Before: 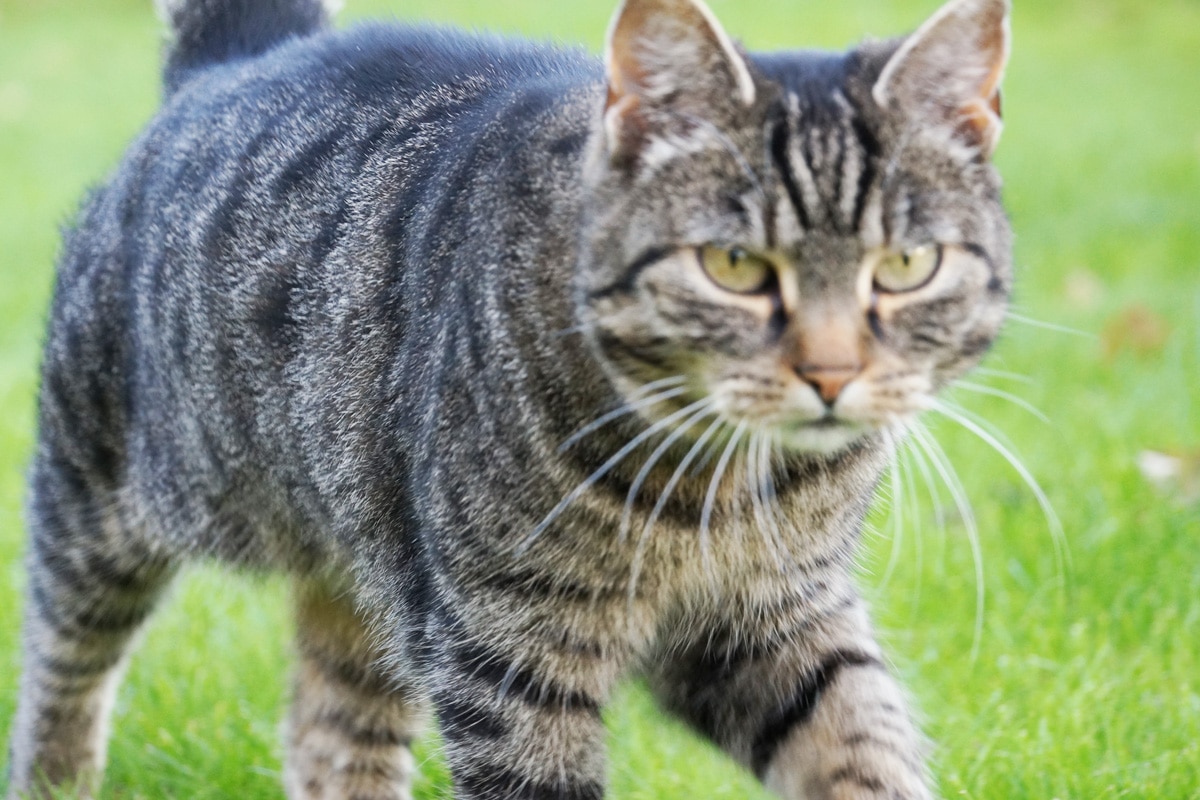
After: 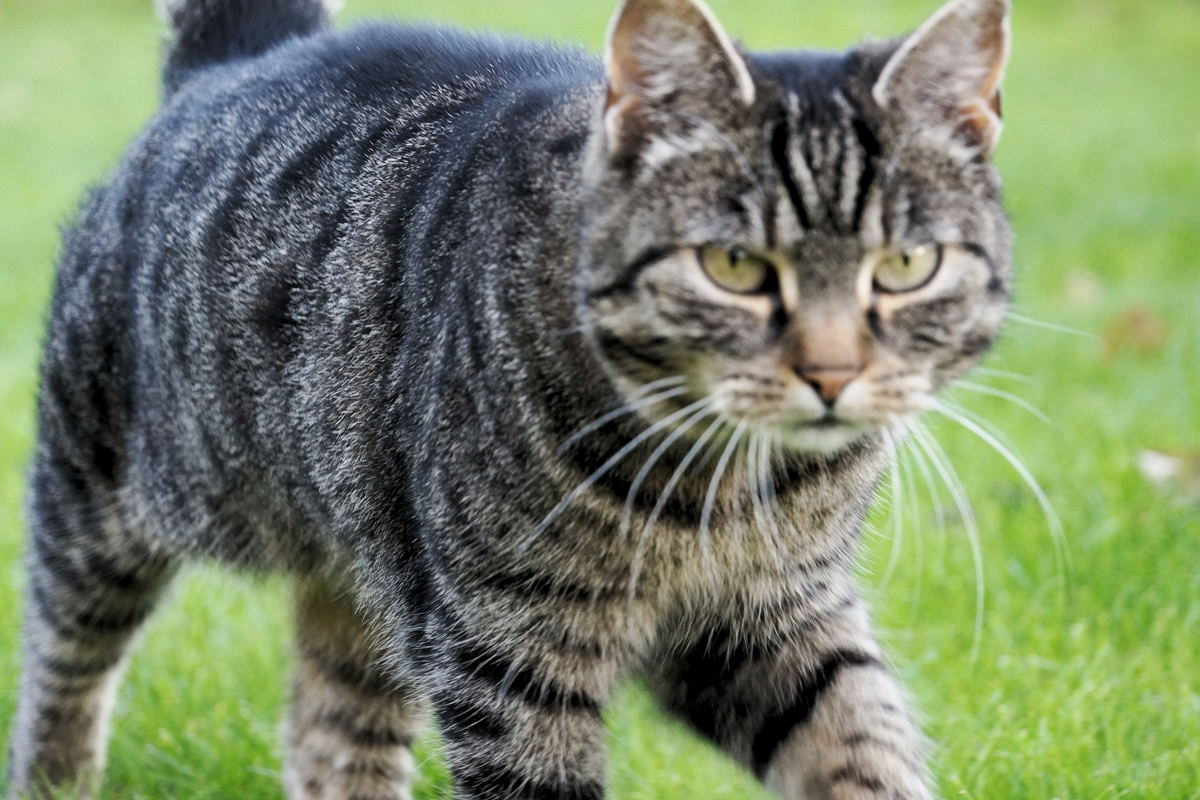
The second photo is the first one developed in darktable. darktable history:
tone equalizer: on, module defaults
levels: black 0.06%, levels [0.116, 0.574, 1]
